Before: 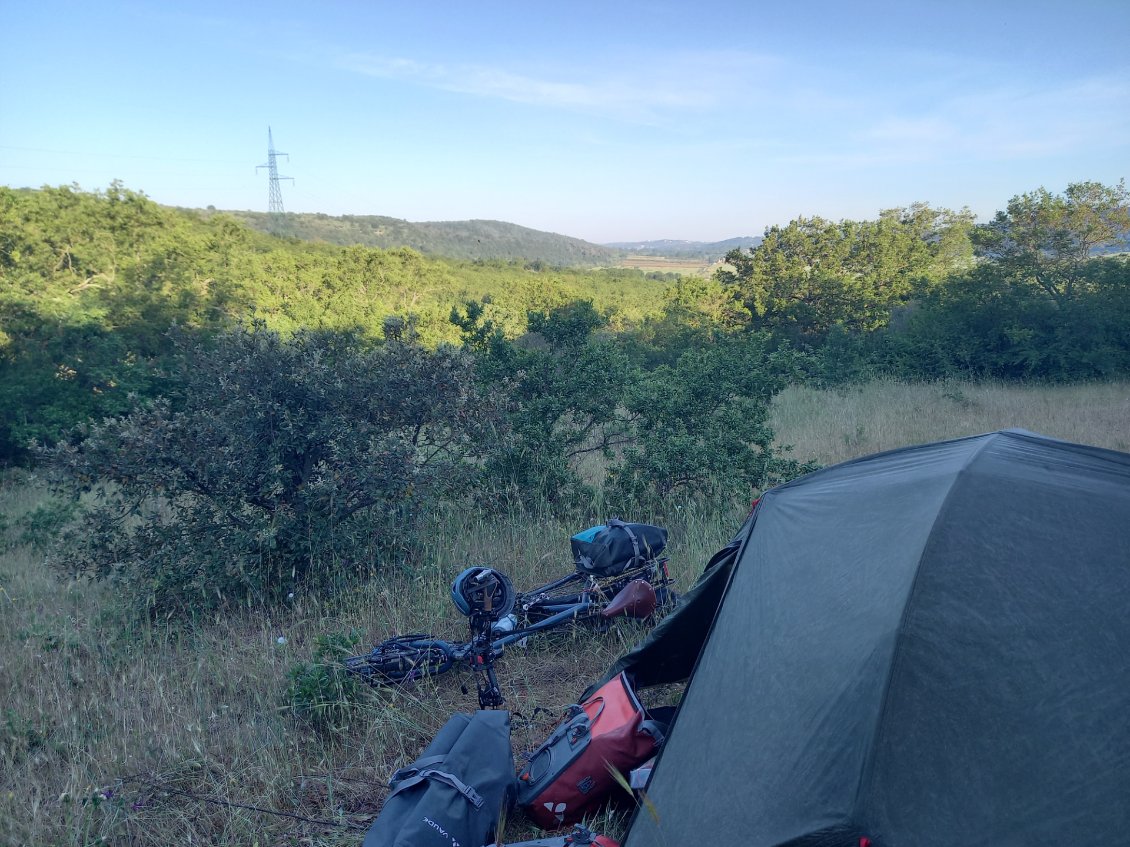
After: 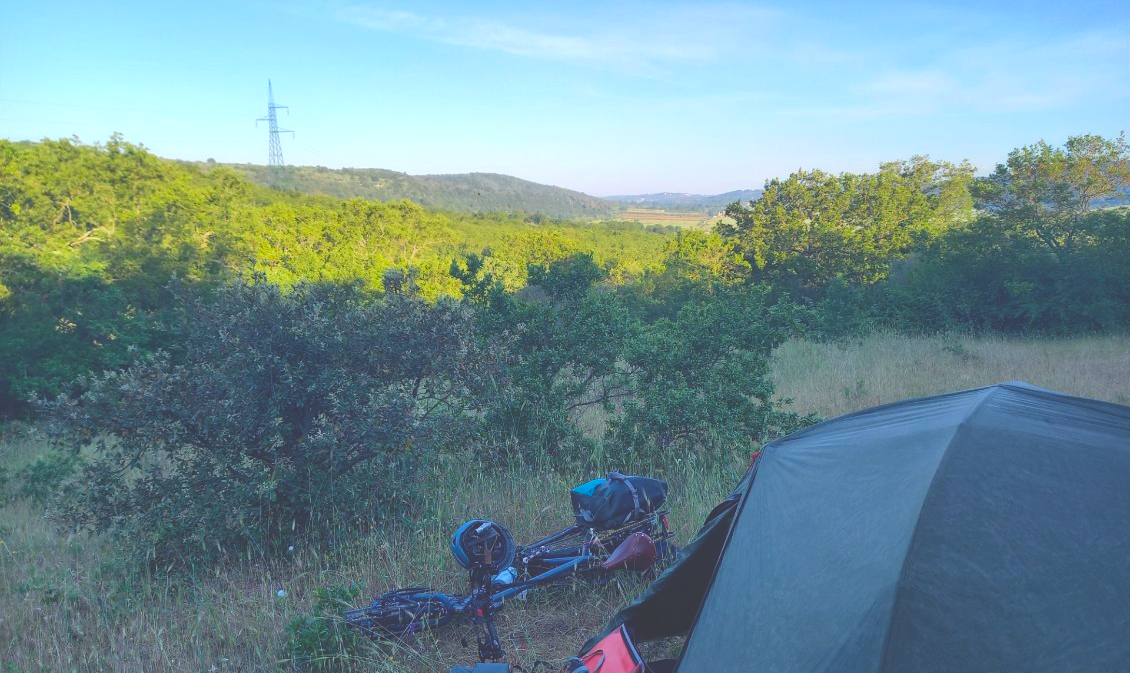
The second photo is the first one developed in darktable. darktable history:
exposure: black level correction -0.04, exposure 0.061 EV, compensate highlight preservation false
color balance rgb: linear chroma grading › global chroma 14.916%, perceptual saturation grading › global saturation 31.196%, global vibrance 15.203%
crop and rotate: top 5.666%, bottom 14.785%
tone equalizer: edges refinement/feathering 500, mask exposure compensation -1.57 EV, preserve details no
